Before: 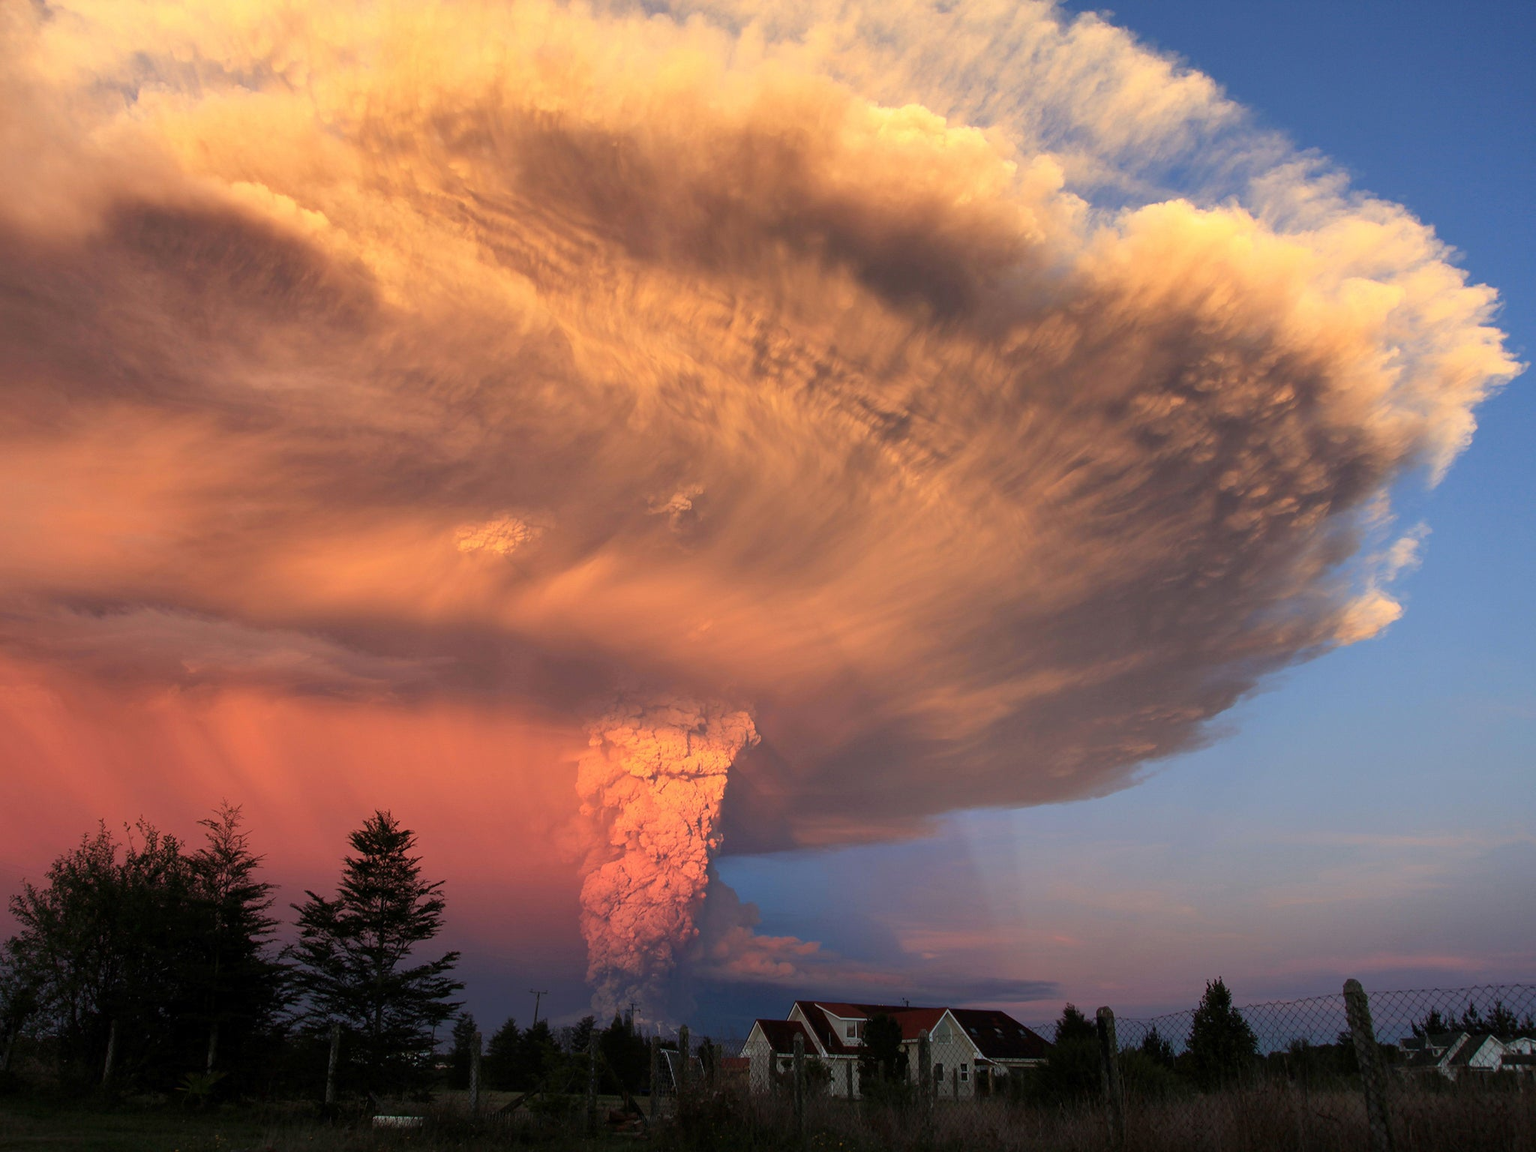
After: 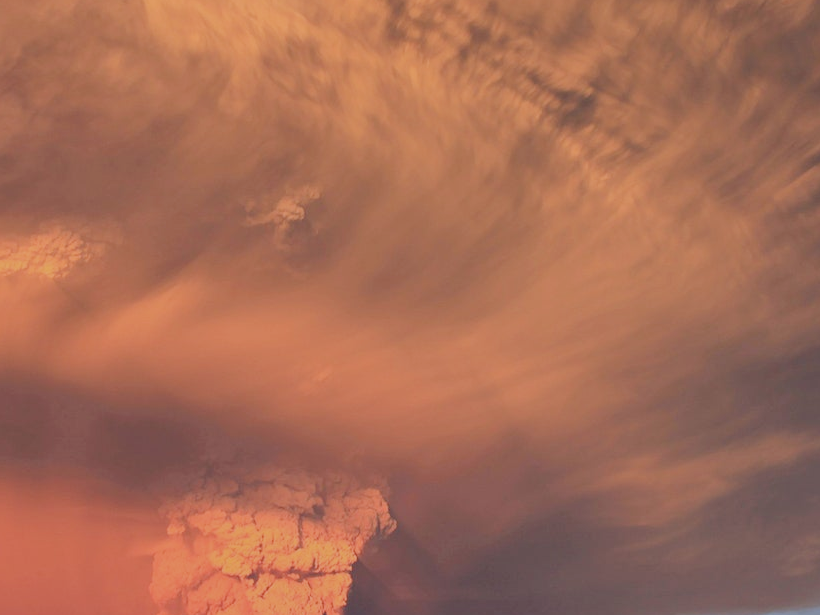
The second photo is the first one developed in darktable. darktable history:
filmic rgb: black relative exposure -7.65 EV, white relative exposure 4.56 EV, hardness 3.61
crop: left 30.211%, top 30.01%, right 29.727%, bottom 29.921%
